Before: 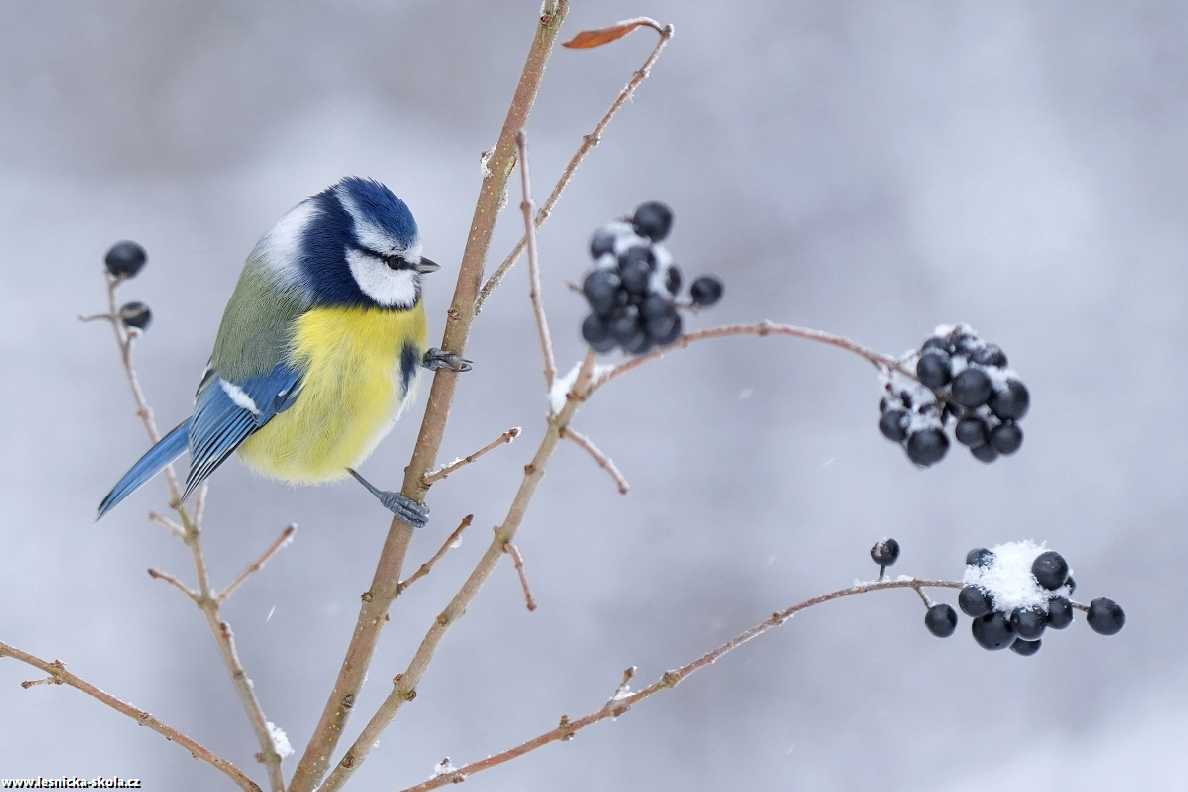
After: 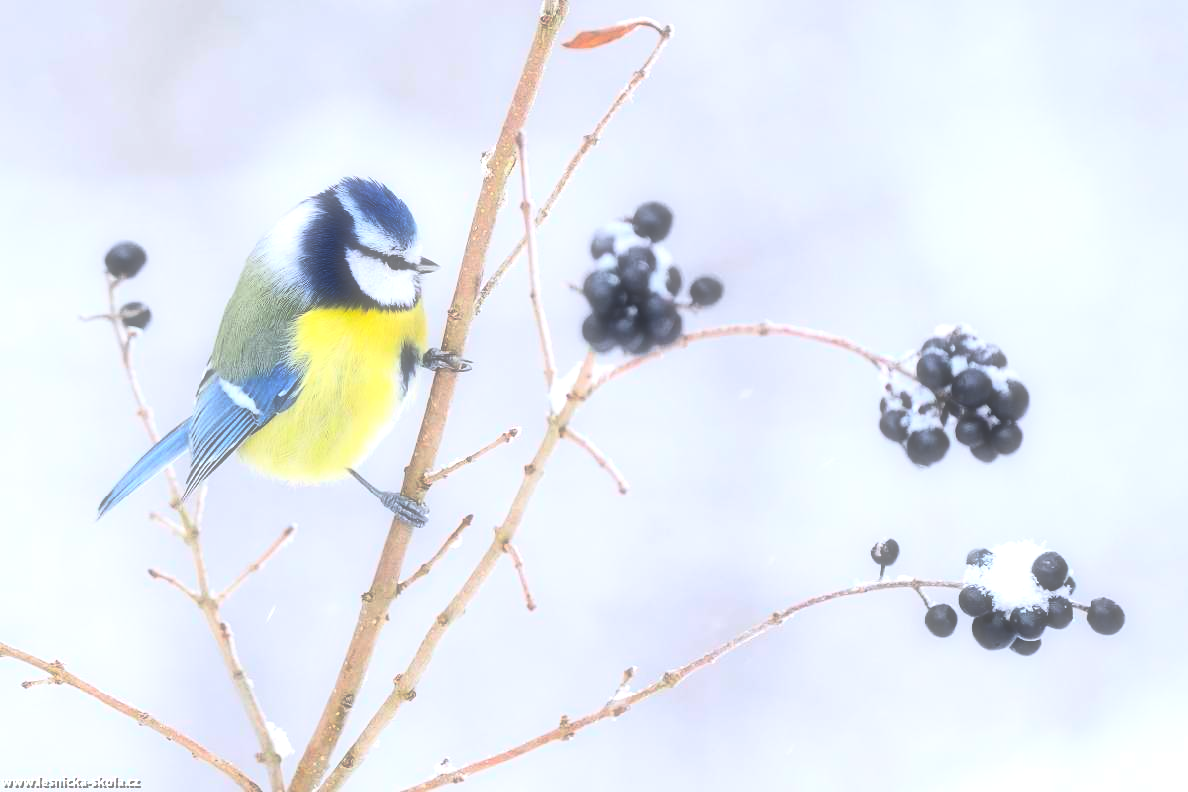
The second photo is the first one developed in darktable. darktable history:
color balance: output saturation 120%
contrast brightness saturation: contrast 0.2, brightness 0.16, saturation 0.22
soften: size 60.24%, saturation 65.46%, brightness 0.506 EV, mix 25.7%
tone equalizer: -8 EV -0.75 EV, -7 EV -0.7 EV, -6 EV -0.6 EV, -5 EV -0.4 EV, -3 EV 0.4 EV, -2 EV 0.6 EV, -1 EV 0.7 EV, +0 EV 0.75 EV, edges refinement/feathering 500, mask exposure compensation -1.57 EV, preserve details no
